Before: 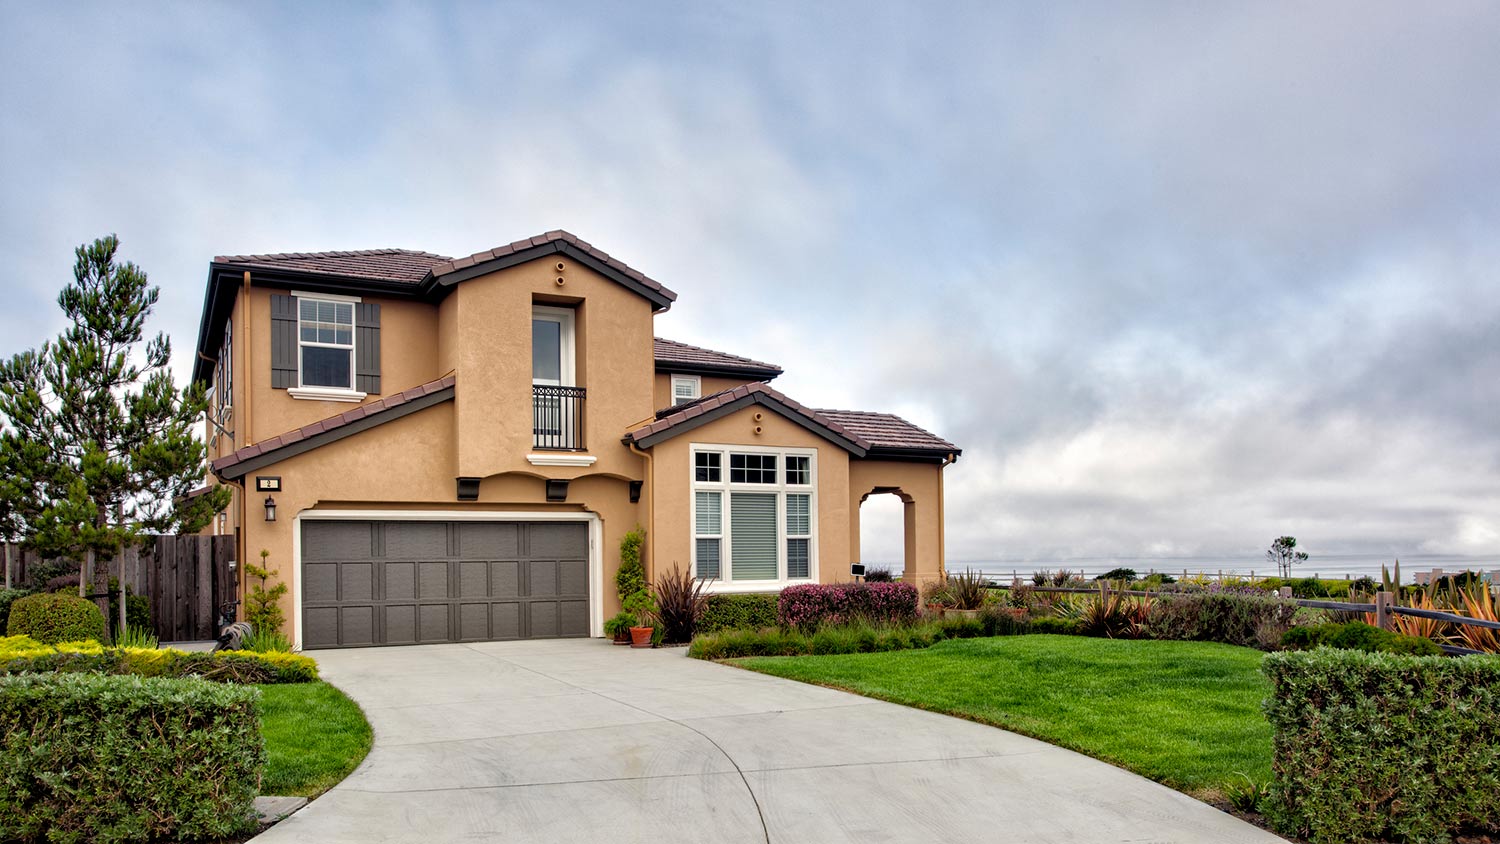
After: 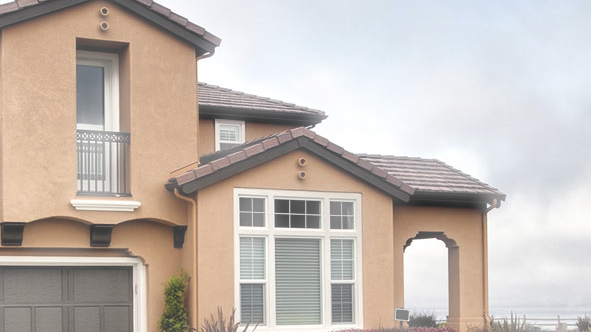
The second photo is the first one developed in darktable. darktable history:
crop: left 30.427%, top 30.307%, right 30.145%, bottom 30.266%
haze removal: strength -0.891, distance 0.23, adaptive false
